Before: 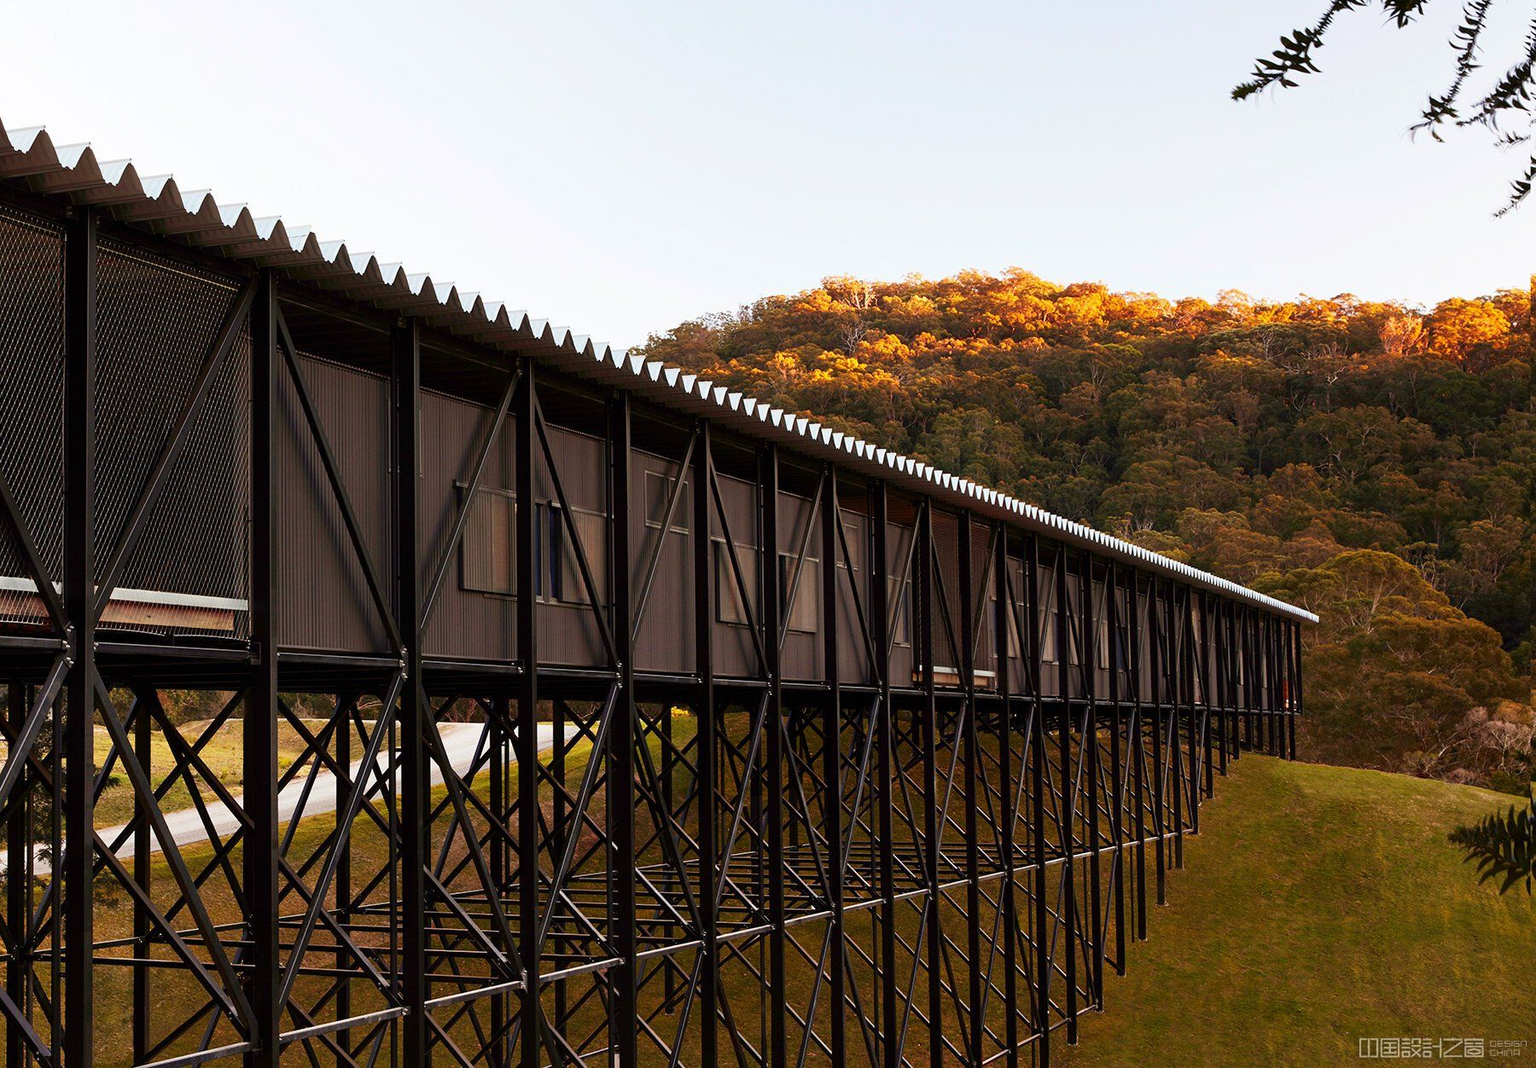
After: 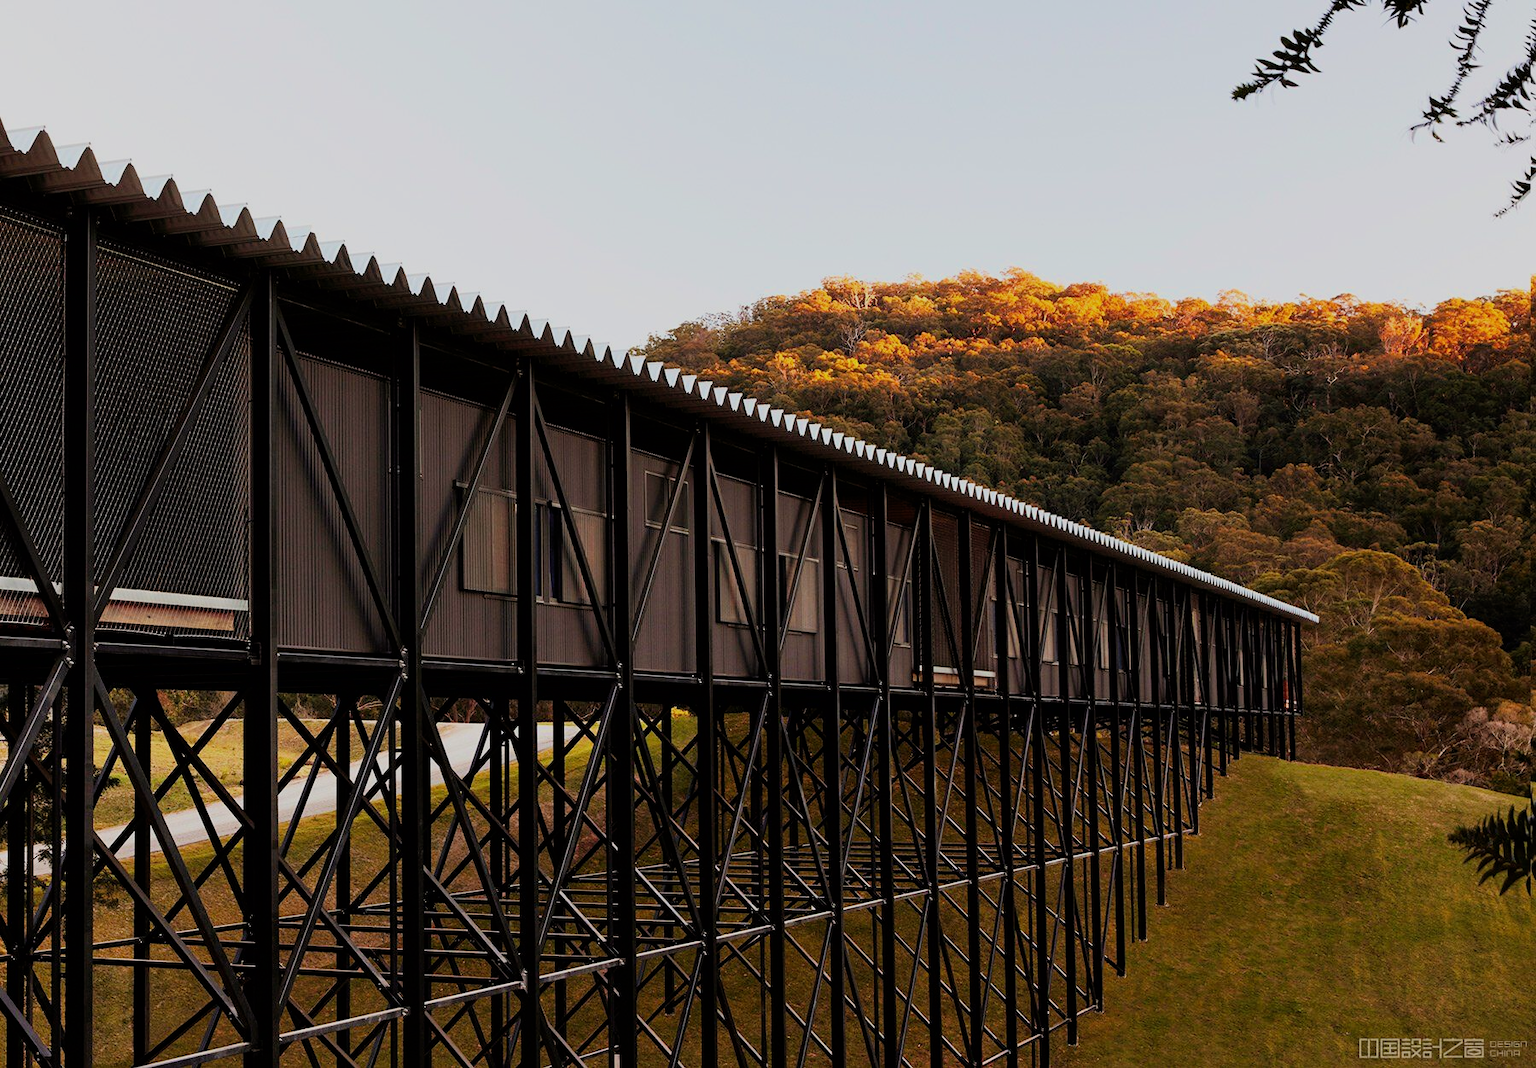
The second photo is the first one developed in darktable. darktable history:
filmic rgb: black relative exposure -7.65 EV, white relative exposure 4.56 EV, threshold 3 EV, hardness 3.61, color science v6 (2022), enable highlight reconstruction true
